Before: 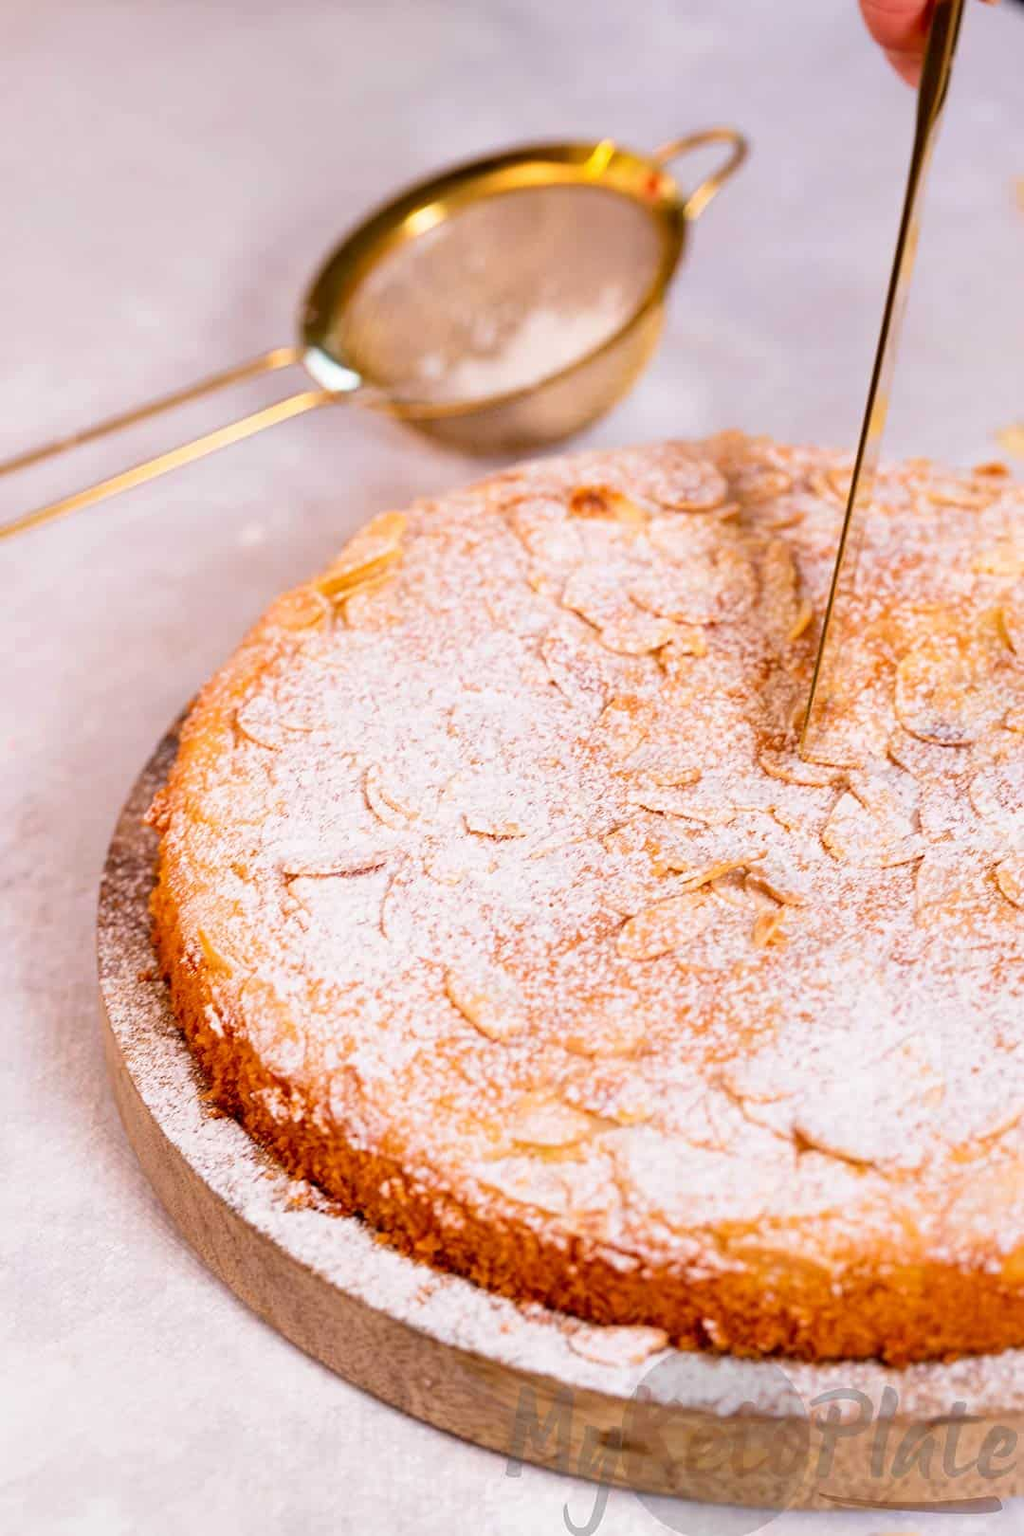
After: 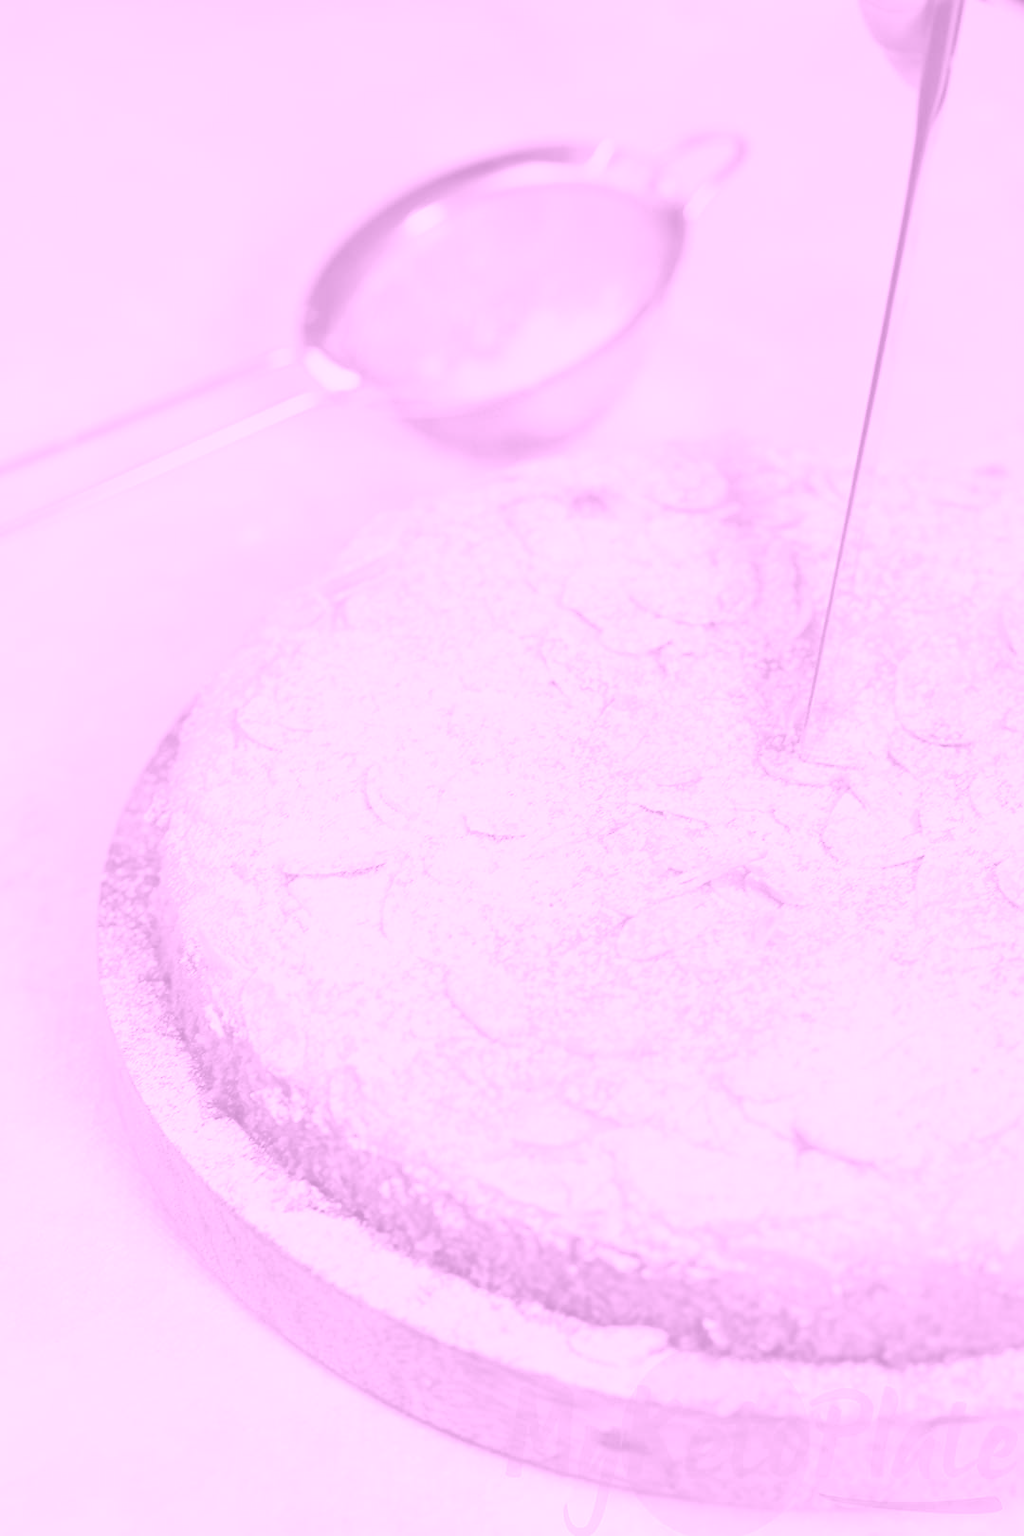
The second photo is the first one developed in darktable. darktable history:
colorize: hue 331.2°, saturation 75%, source mix 30.28%, lightness 70.52%, version 1
color correction: highlights a* -0.772, highlights b* -8.92
